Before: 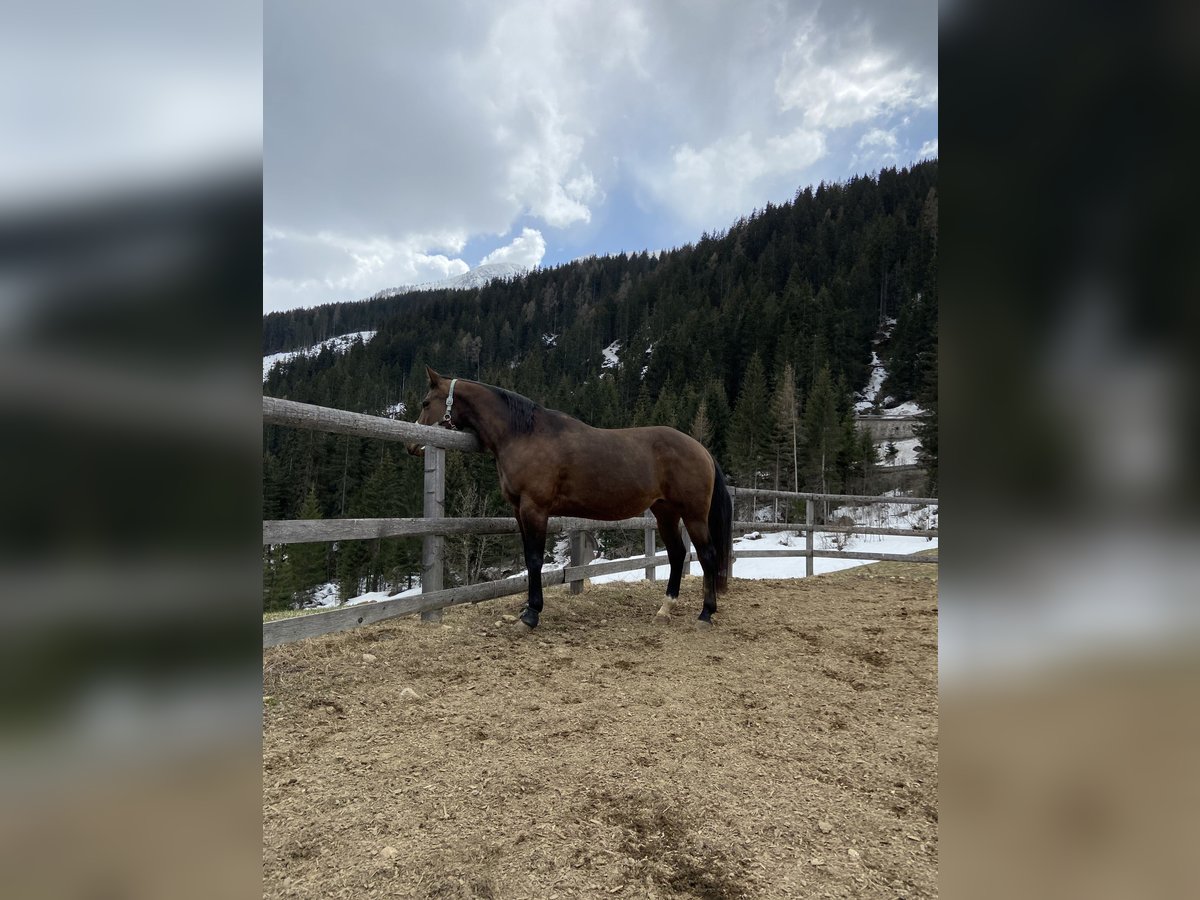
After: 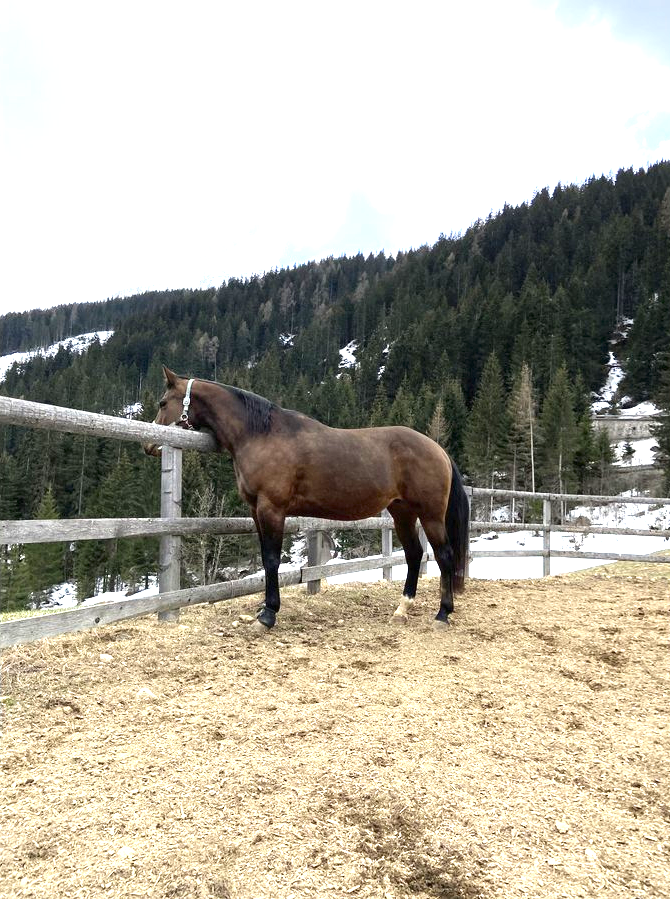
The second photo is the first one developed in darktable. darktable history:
crop: left 21.963%, right 22.125%, bottom 0.002%
exposure: black level correction 0, exposure 1.677 EV, compensate highlight preservation false
contrast brightness saturation: contrast 0.075
